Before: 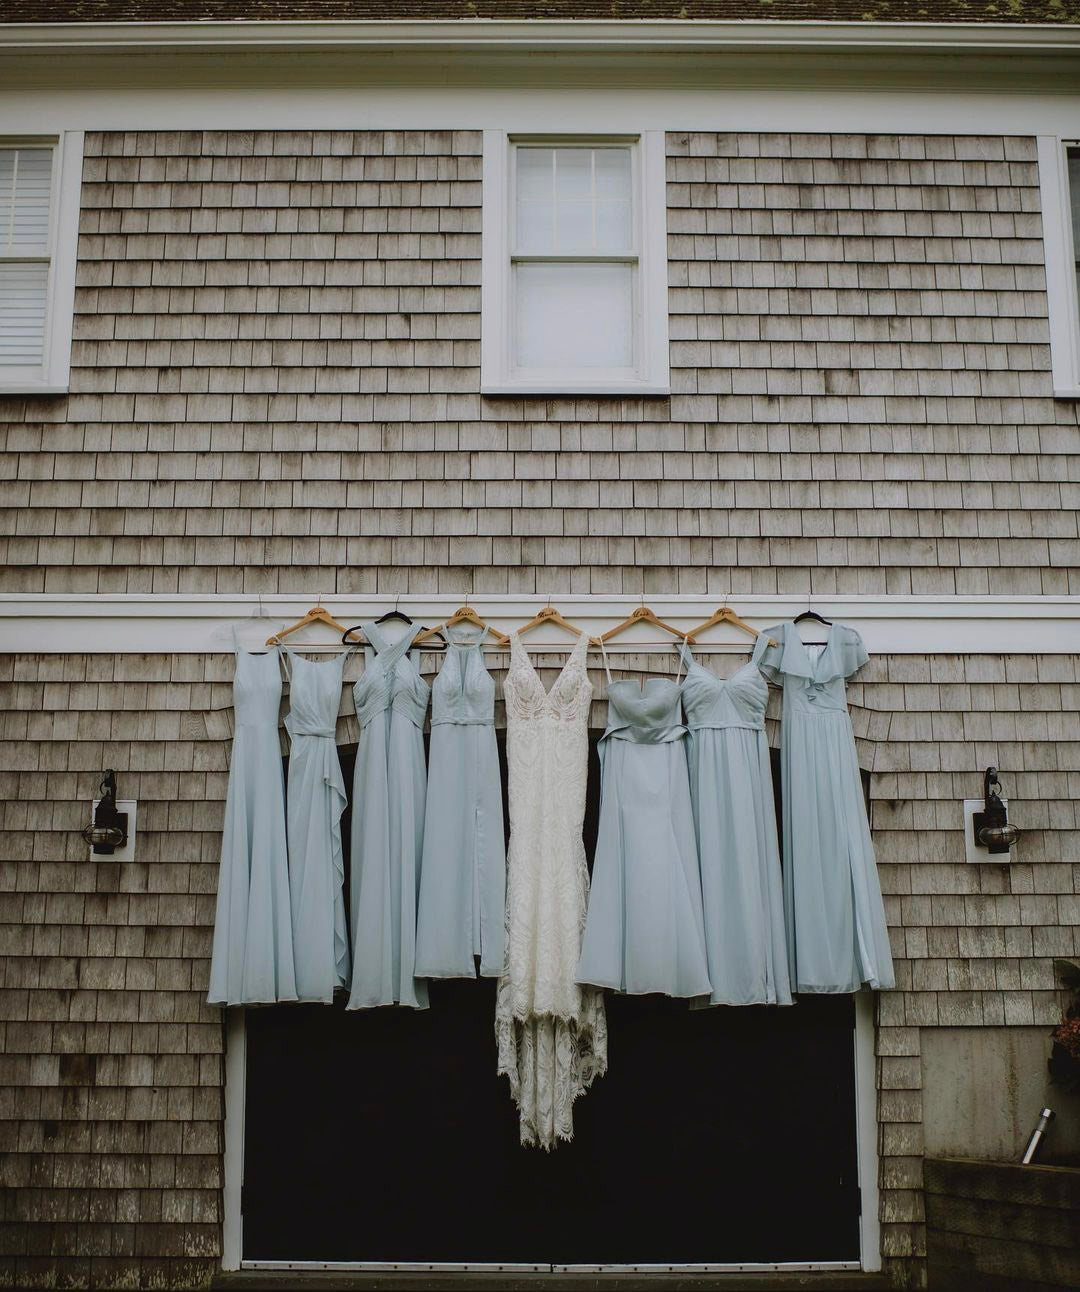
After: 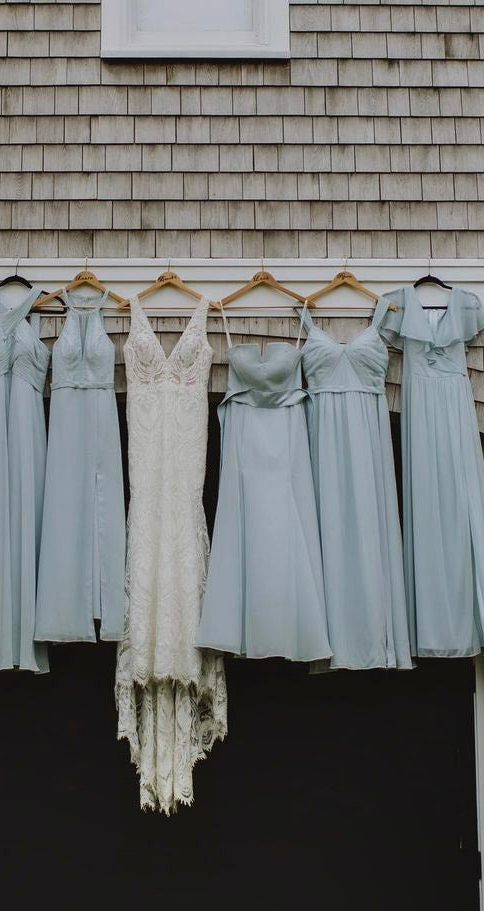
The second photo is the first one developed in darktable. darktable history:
shadows and highlights: low approximation 0.01, soften with gaussian
crop: left 35.266%, top 26.039%, right 19.875%, bottom 3.406%
